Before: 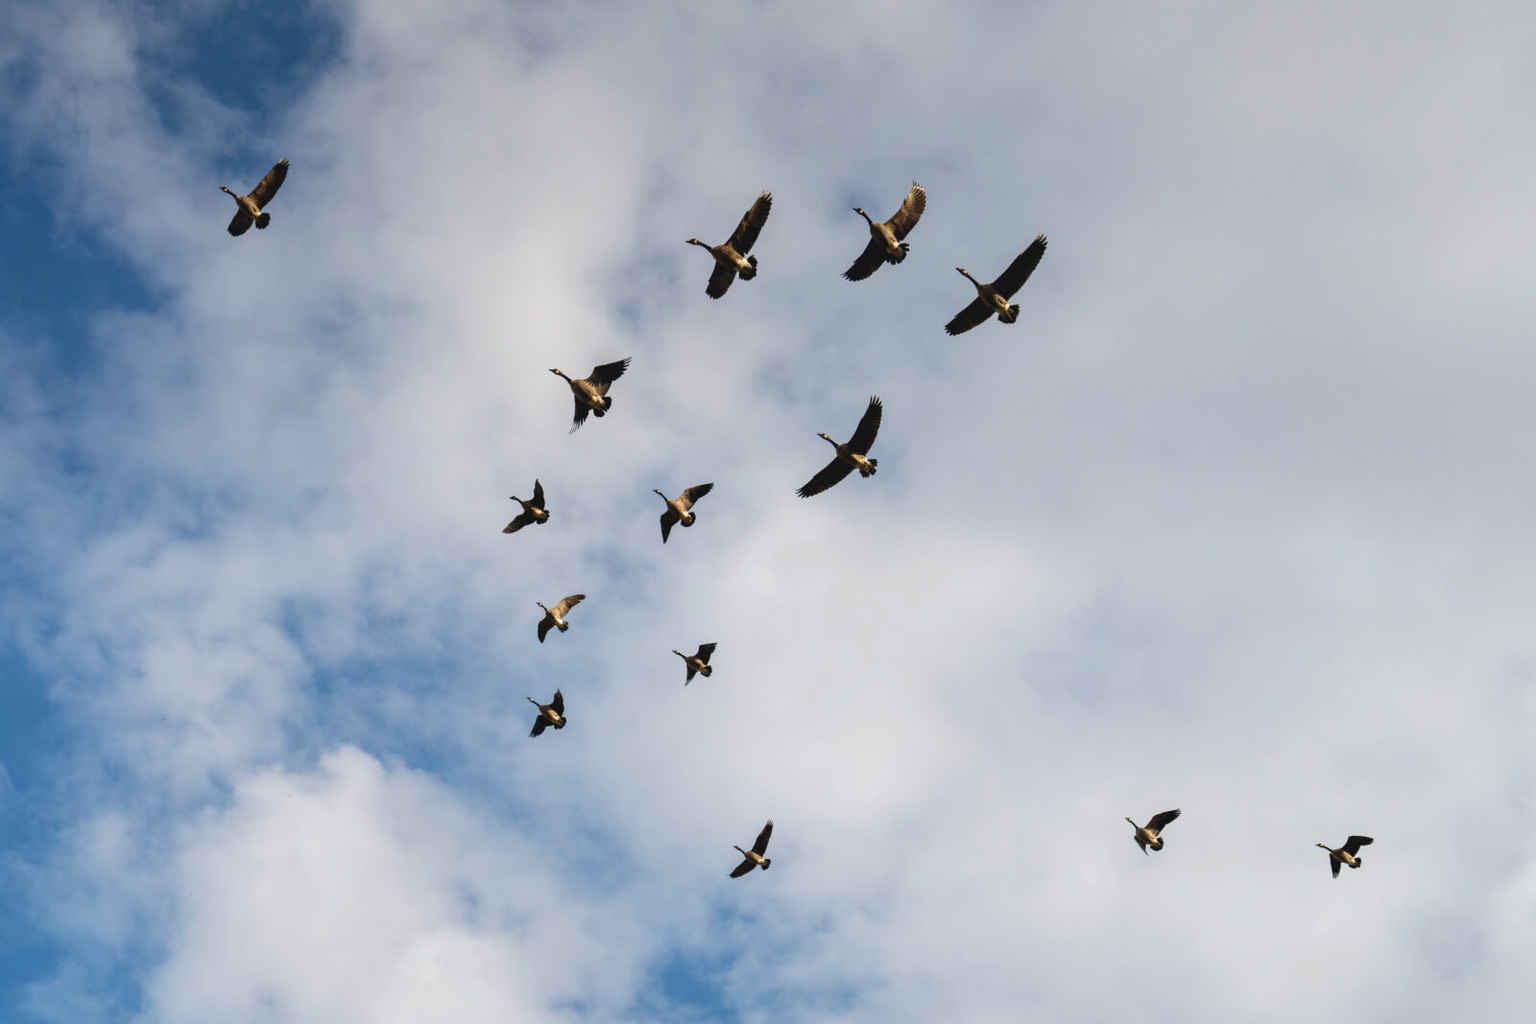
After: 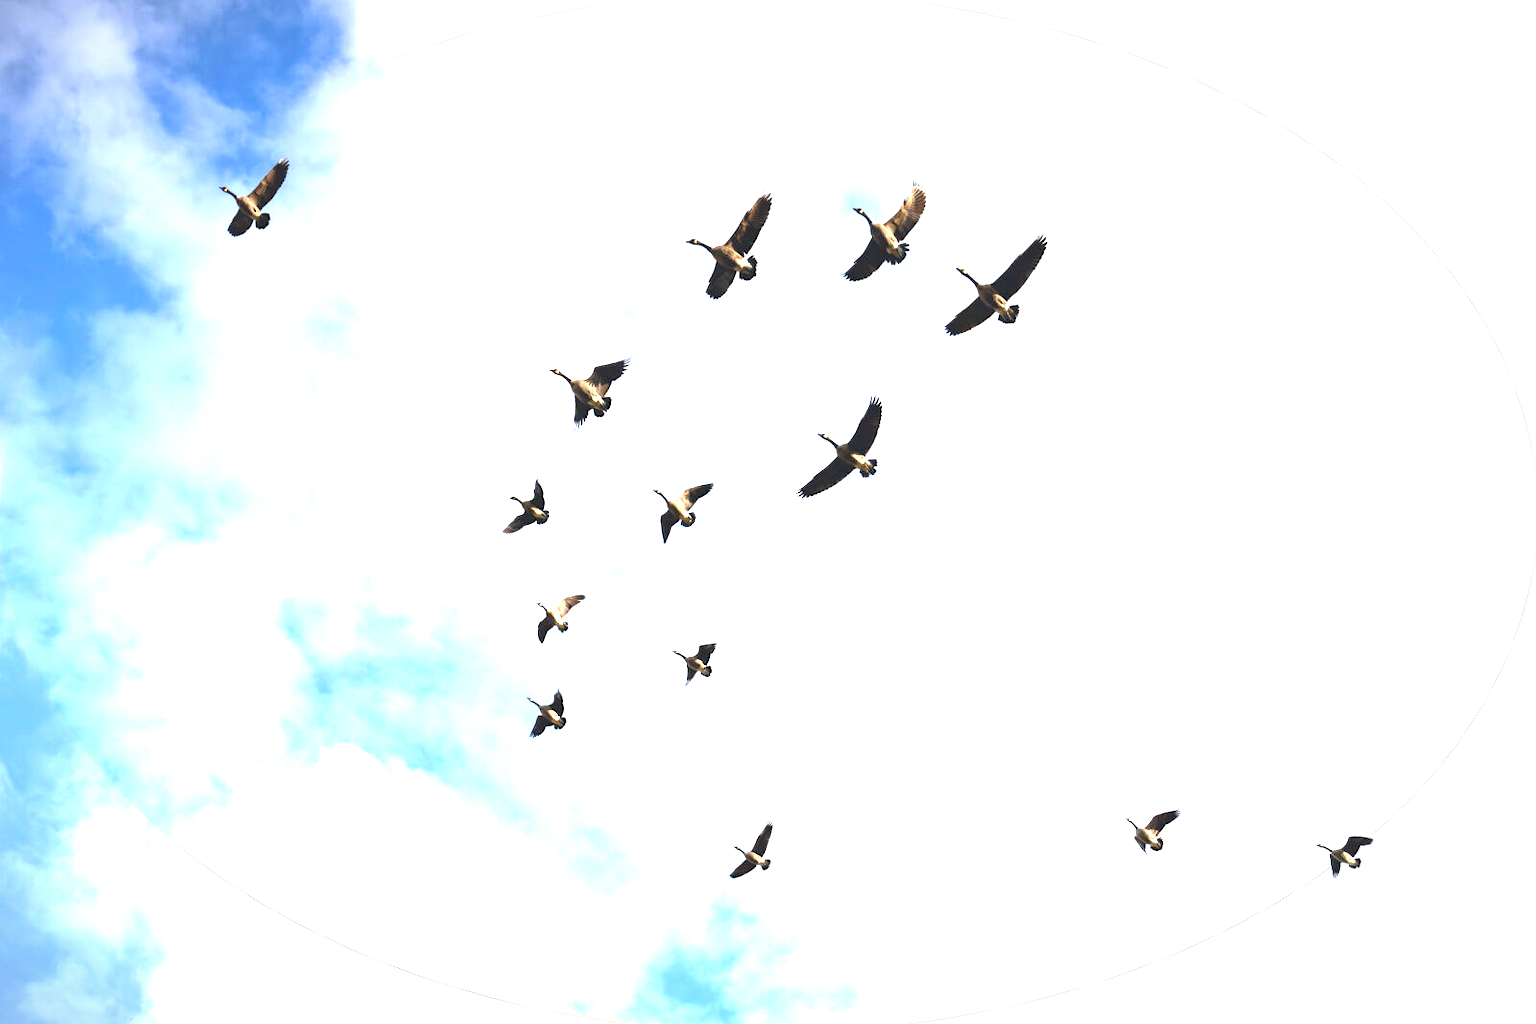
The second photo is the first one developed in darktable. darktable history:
exposure: exposure 2 EV, compensate exposure bias true, compensate highlight preservation false
white balance: red 0.967, blue 1.119, emerald 0.756
vignetting: fall-off start 100%, brightness -0.406, saturation -0.3, width/height ratio 1.324, dithering 8-bit output, unbound false
